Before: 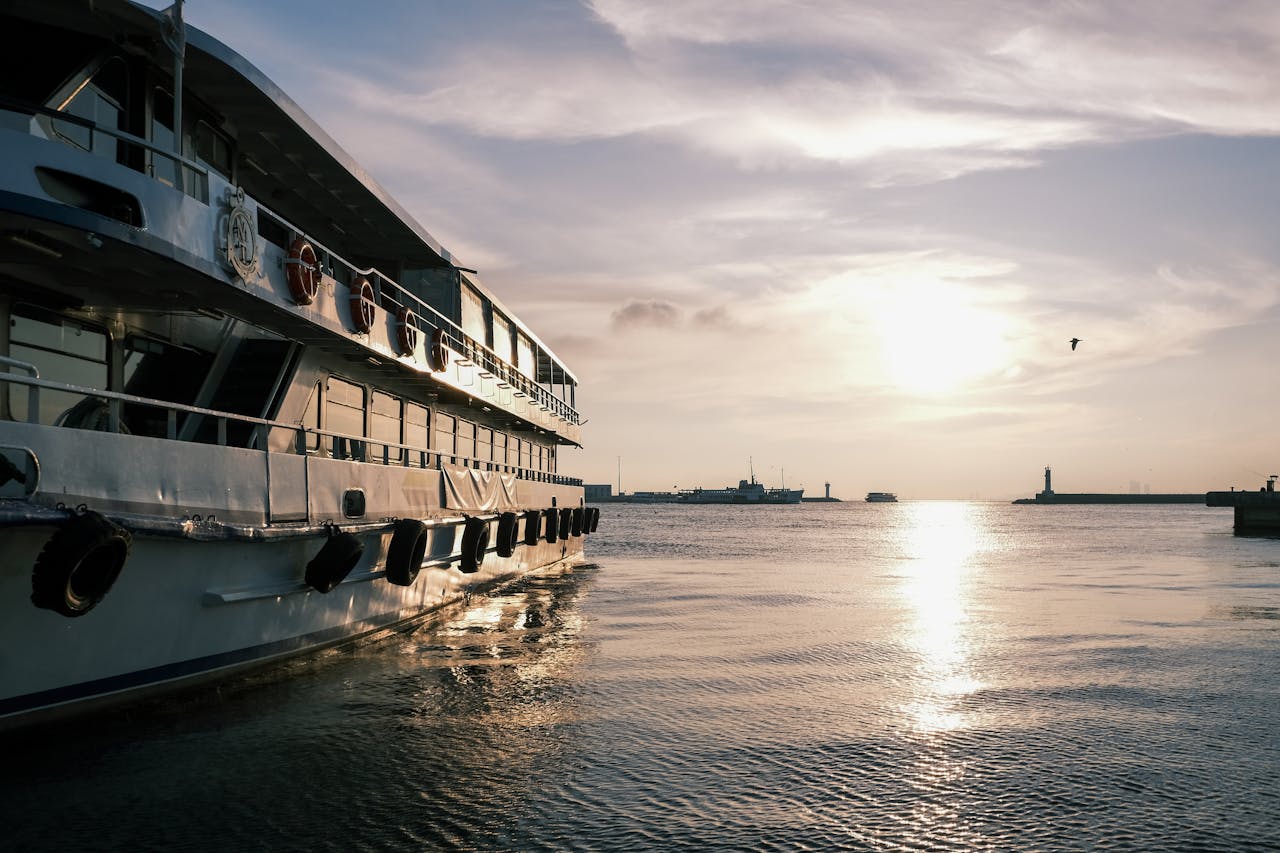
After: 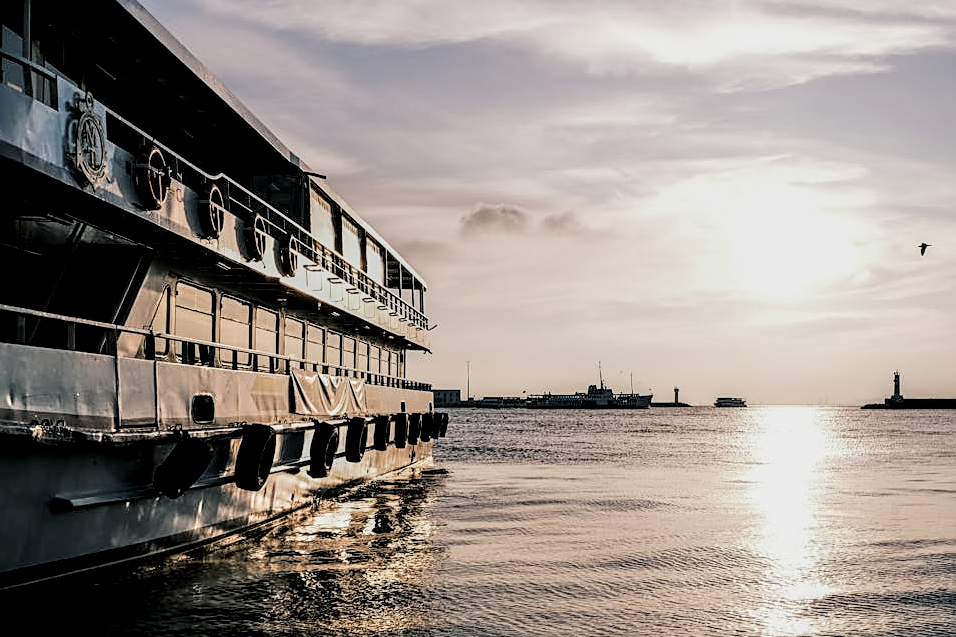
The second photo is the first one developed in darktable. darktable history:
crop and rotate: left 11.831%, top 11.346%, right 13.429%, bottom 13.899%
local contrast: detail 150%
sharpen: on, module defaults
filmic rgb: black relative exposure -5 EV, hardness 2.88, contrast 1.3, highlights saturation mix -30%
